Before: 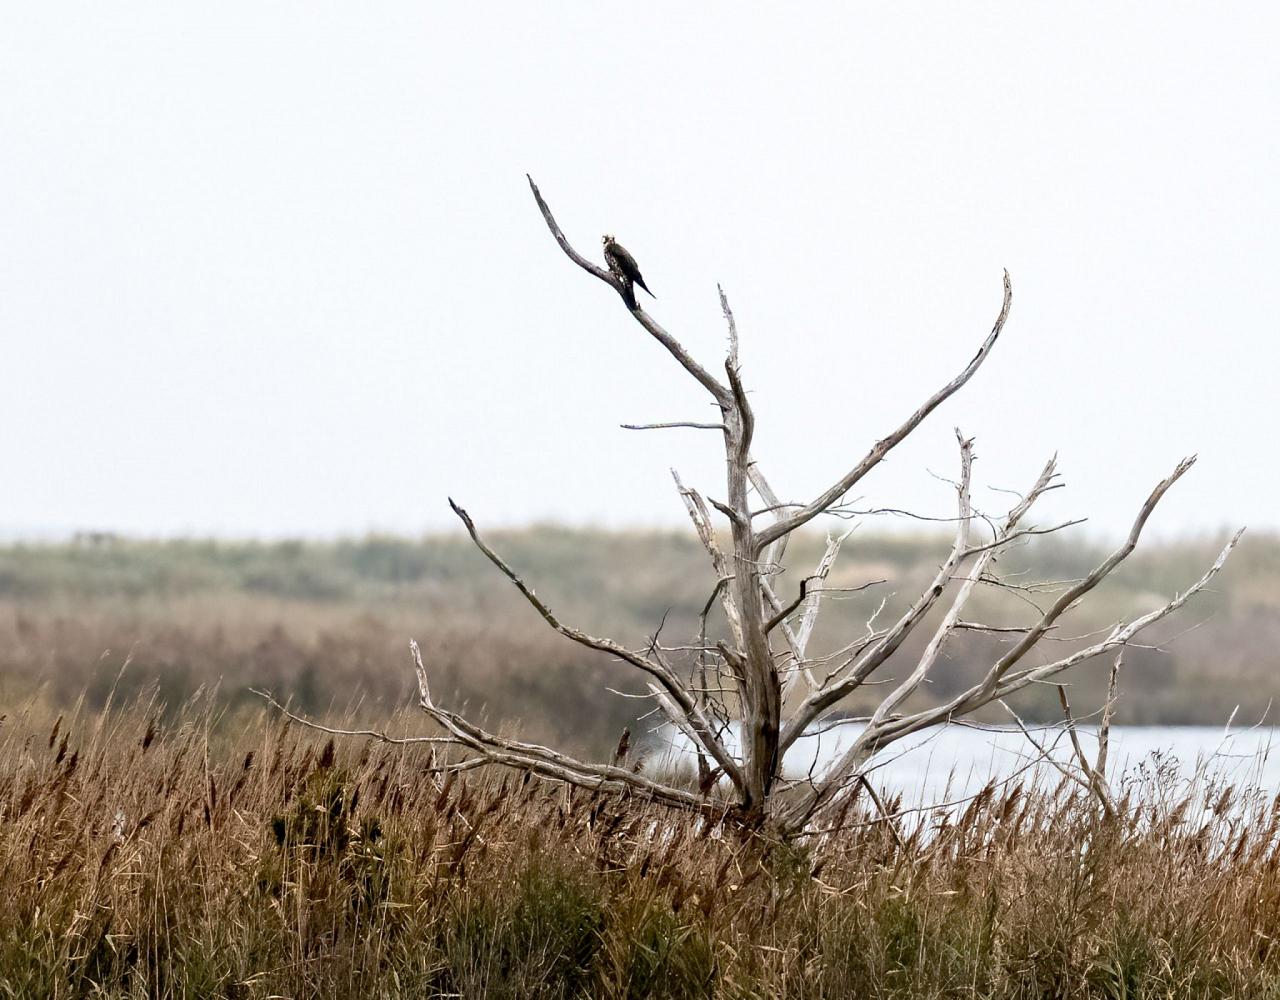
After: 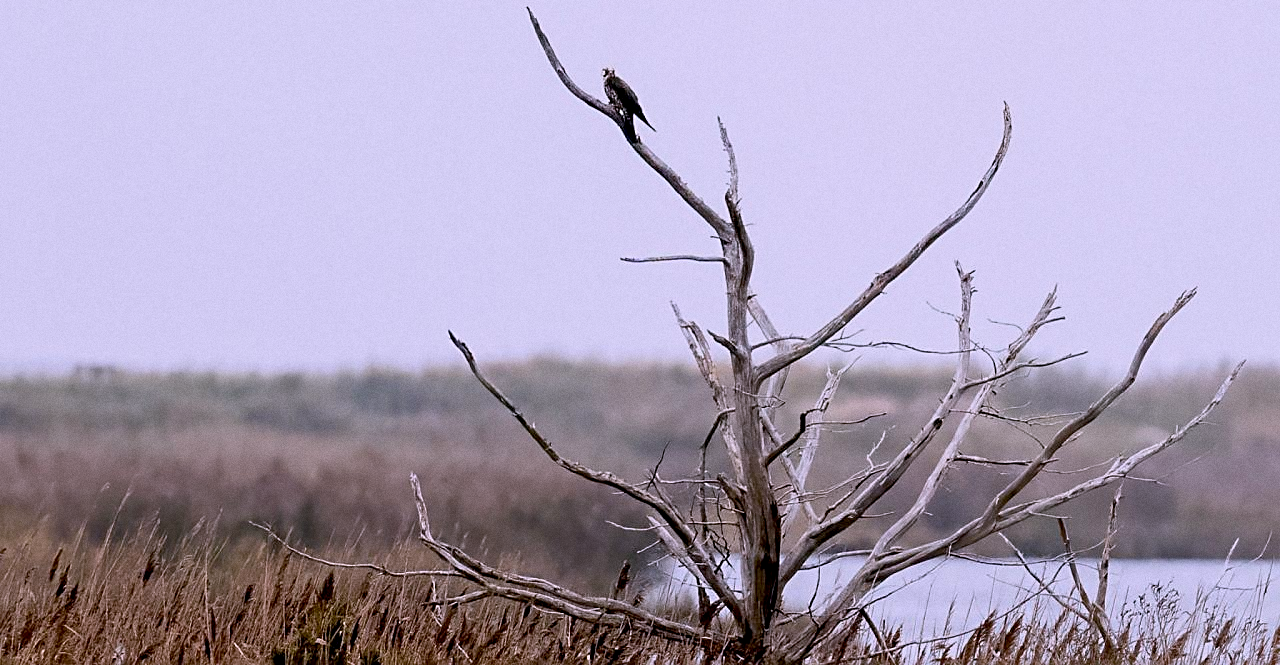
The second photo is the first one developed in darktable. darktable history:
crop: top 16.727%, bottom 16.727%
white balance: red 1.042, blue 1.17
sharpen: on, module defaults
exposure: black level correction 0.009, exposure -0.637 EV, compensate highlight preservation false
grain: coarseness 7.08 ISO, strength 21.67%, mid-tones bias 59.58%
color zones: curves: ch1 [(0, 0.523) (0.143, 0.545) (0.286, 0.52) (0.429, 0.506) (0.571, 0.503) (0.714, 0.503) (0.857, 0.508) (1, 0.523)]
